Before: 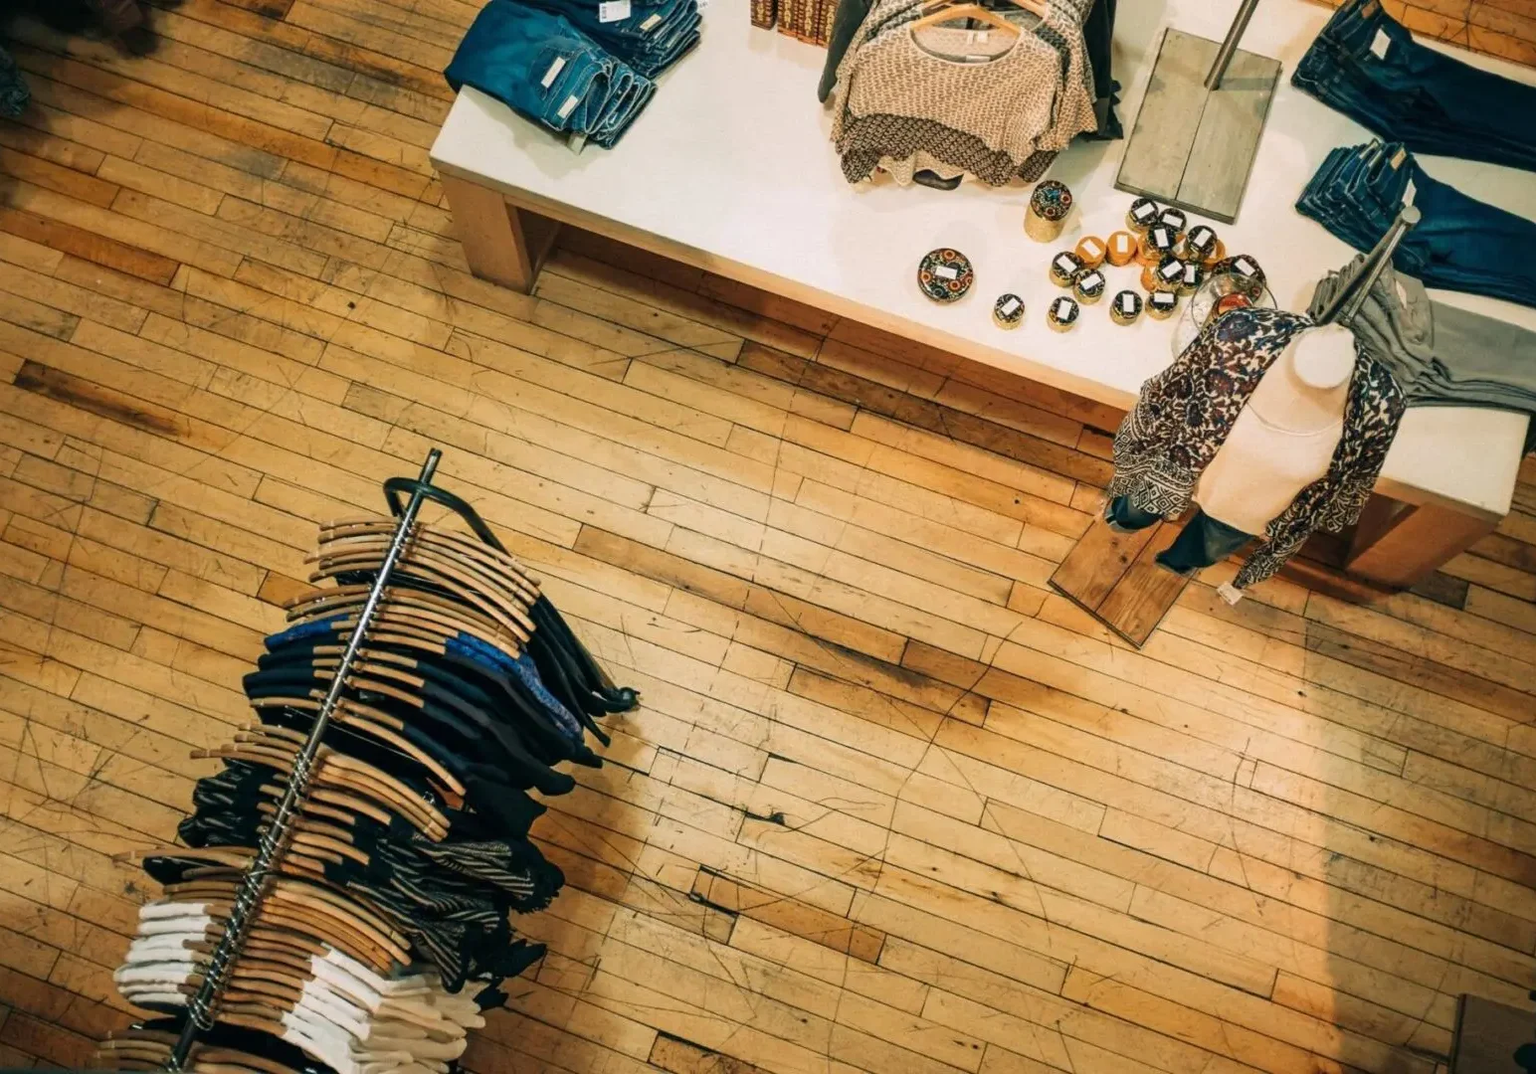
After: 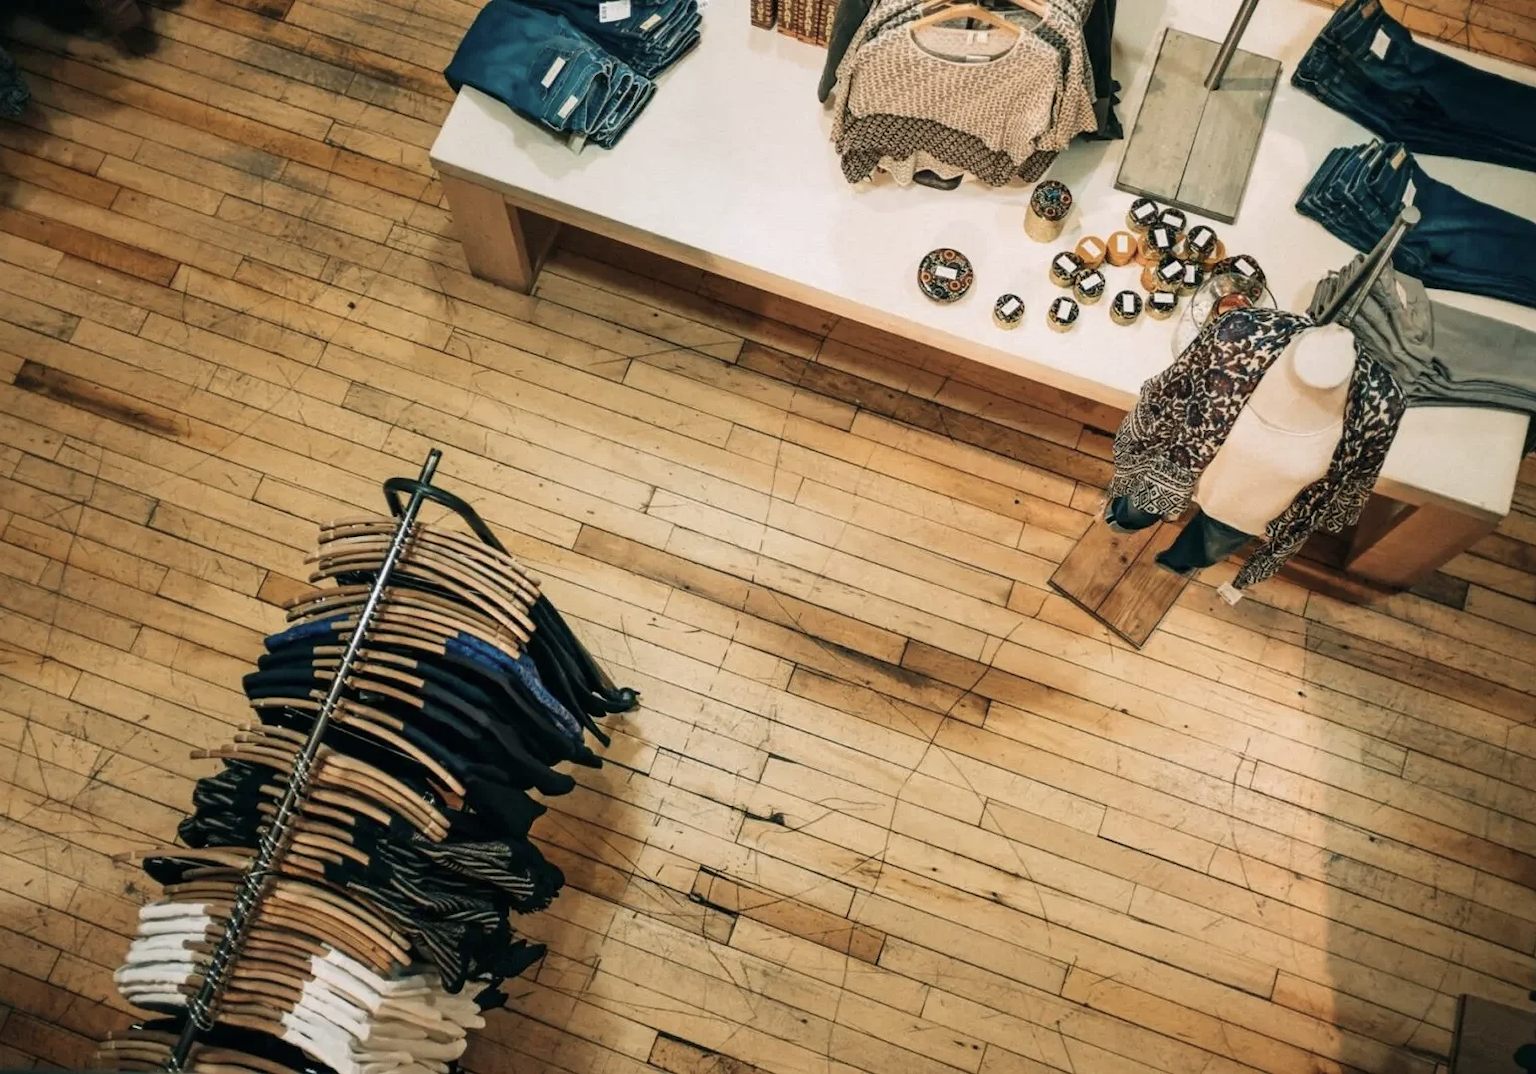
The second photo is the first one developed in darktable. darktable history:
contrast brightness saturation: contrast 0.059, brightness -0.008, saturation -0.243
